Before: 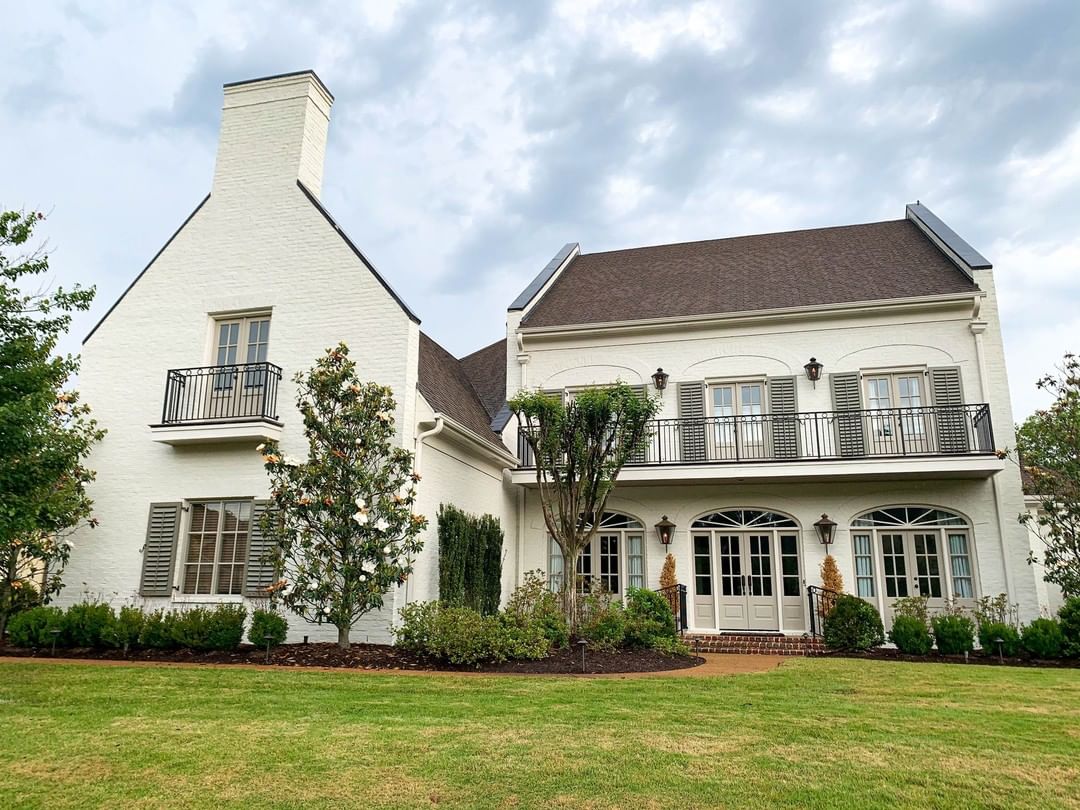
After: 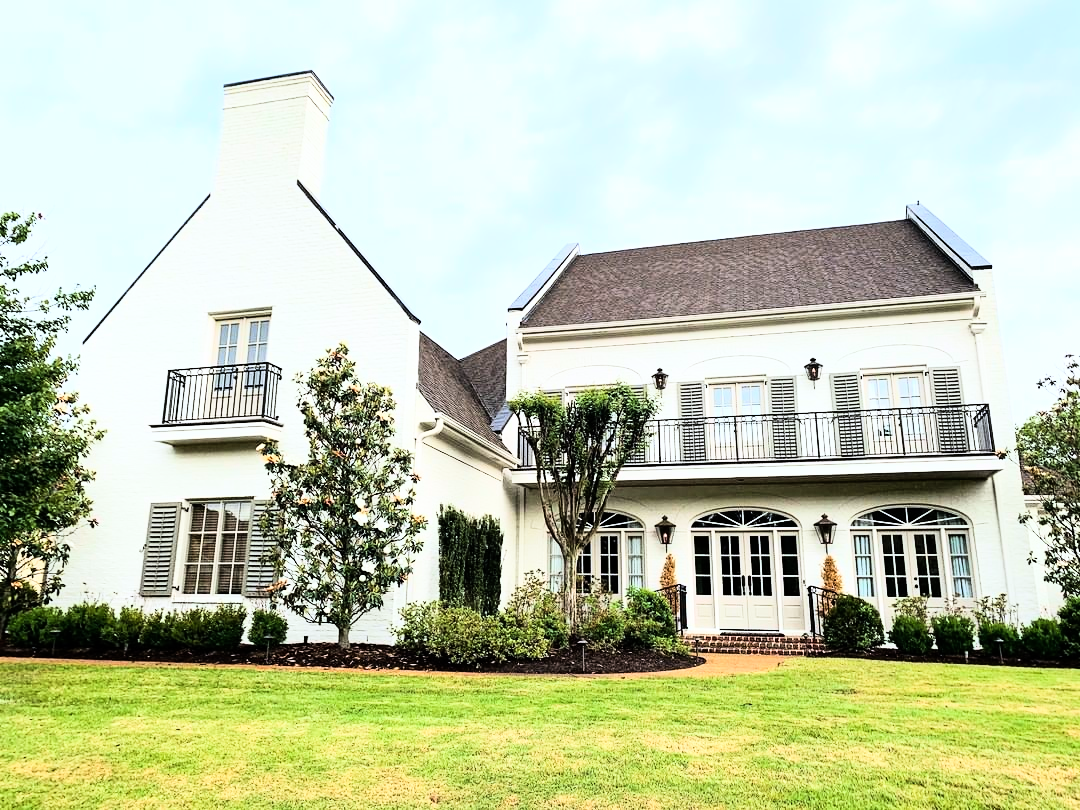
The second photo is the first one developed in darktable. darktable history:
white balance: red 0.974, blue 1.044
rgb curve: curves: ch0 [(0, 0) (0.21, 0.15) (0.24, 0.21) (0.5, 0.75) (0.75, 0.96) (0.89, 0.99) (1, 1)]; ch1 [(0, 0.02) (0.21, 0.13) (0.25, 0.2) (0.5, 0.67) (0.75, 0.9) (0.89, 0.97) (1, 1)]; ch2 [(0, 0.02) (0.21, 0.13) (0.25, 0.2) (0.5, 0.67) (0.75, 0.9) (0.89, 0.97) (1, 1)], compensate middle gray true
